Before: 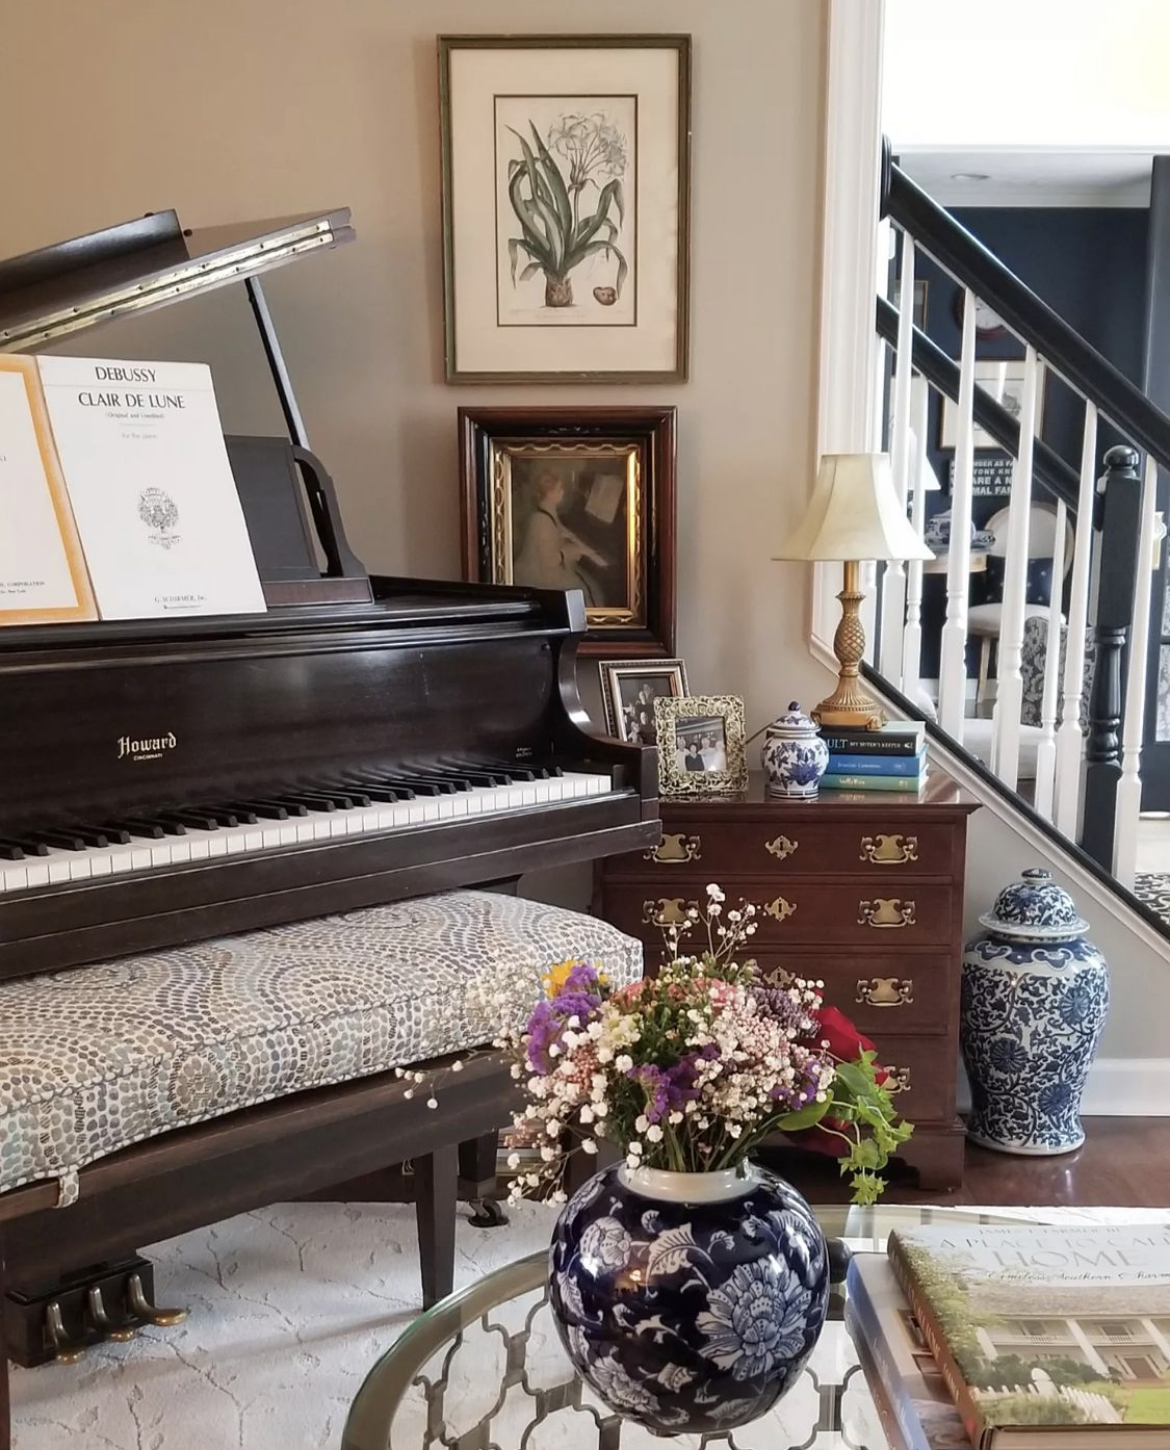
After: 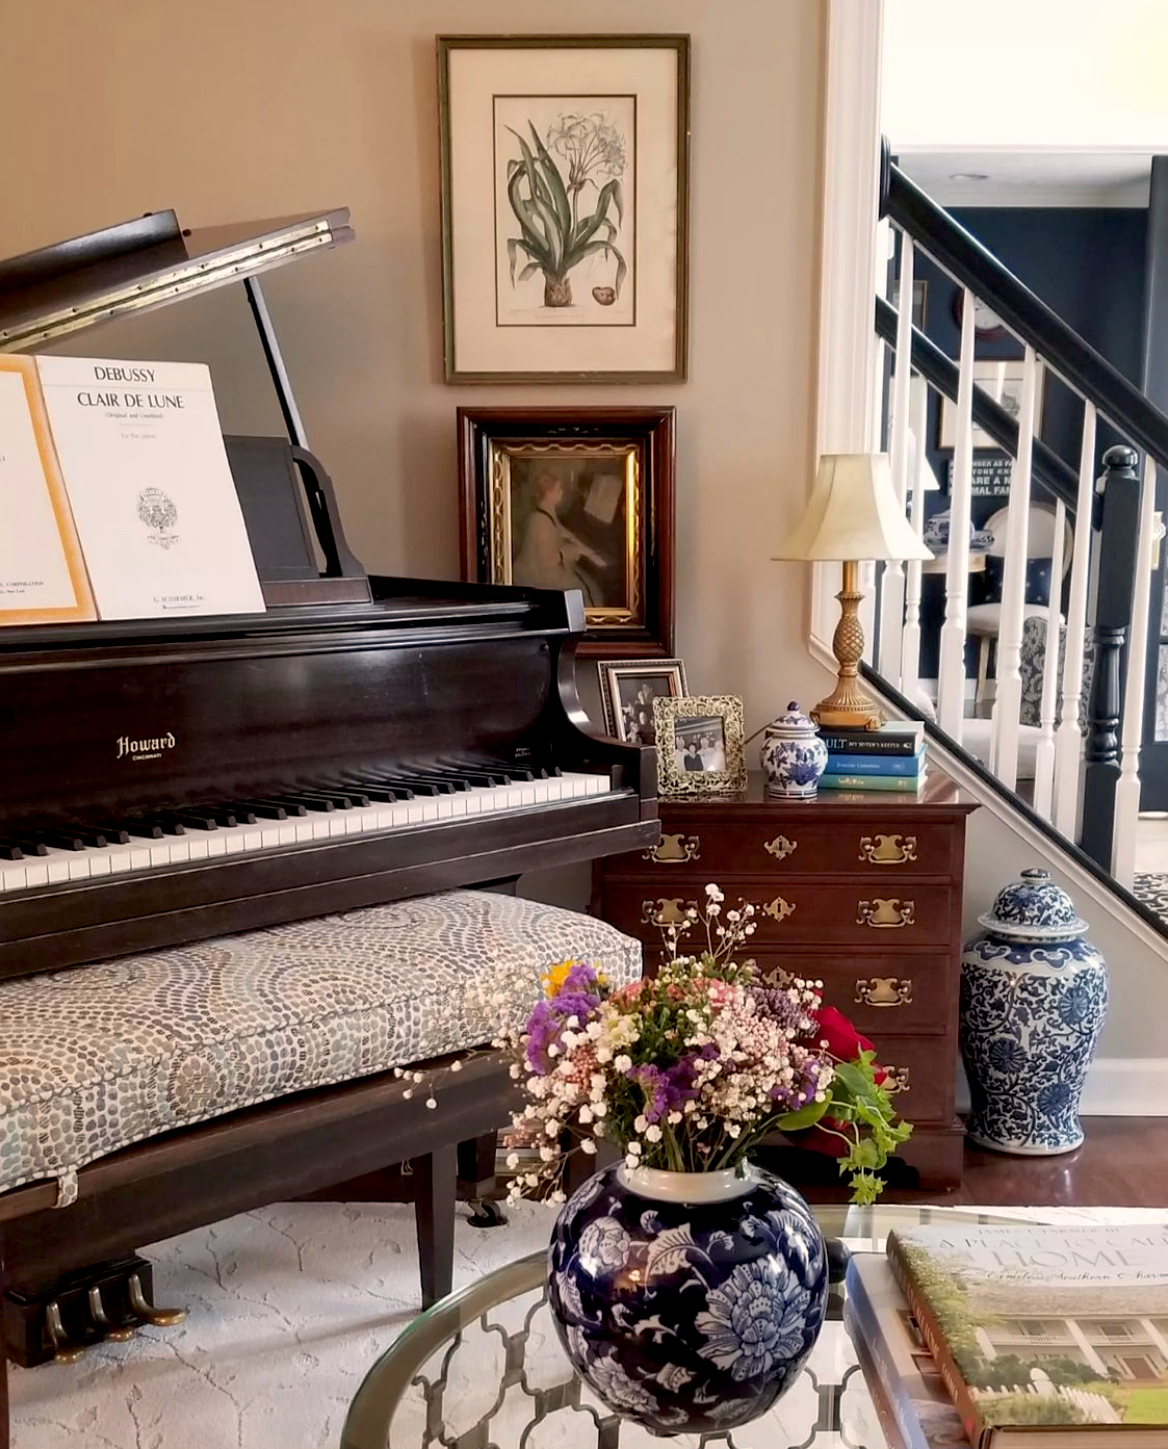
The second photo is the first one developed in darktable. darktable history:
crop and rotate: left 0.135%, bottom 0.012%
color correction: highlights a* 3.7, highlights b* 5.09
exposure: black level correction 0.009, compensate highlight preservation false
